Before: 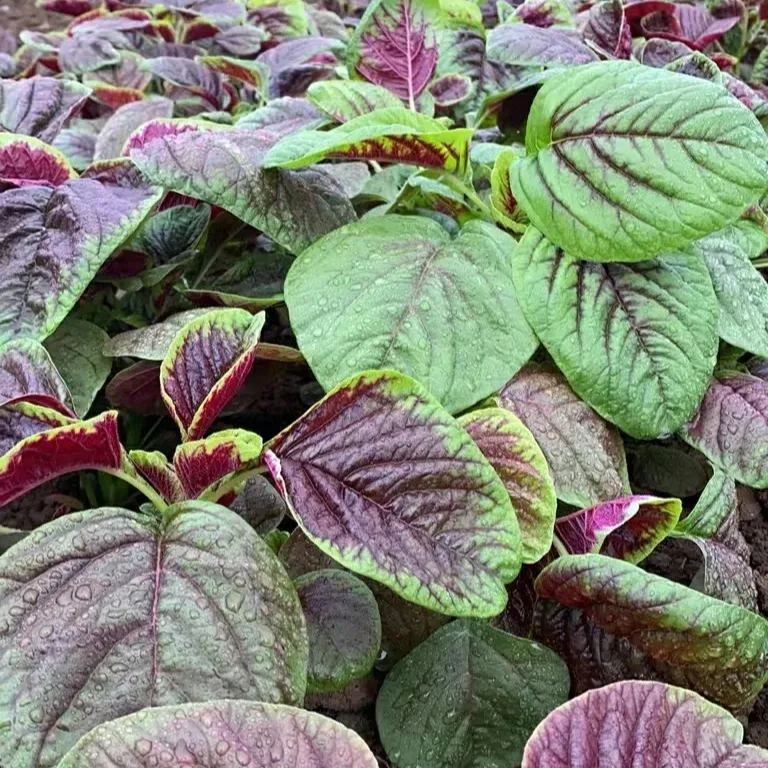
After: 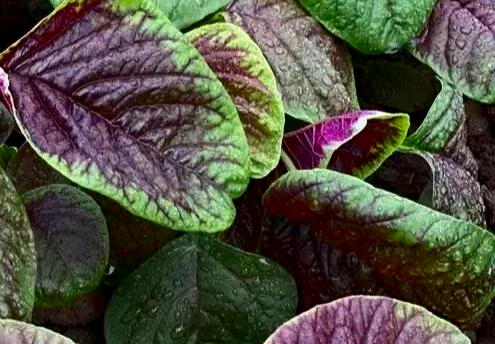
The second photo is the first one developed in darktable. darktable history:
tone equalizer: on, module defaults
crop and rotate: left 35.509%, top 50.238%, bottom 4.934%
contrast brightness saturation: contrast 0.1, brightness -0.26, saturation 0.14
